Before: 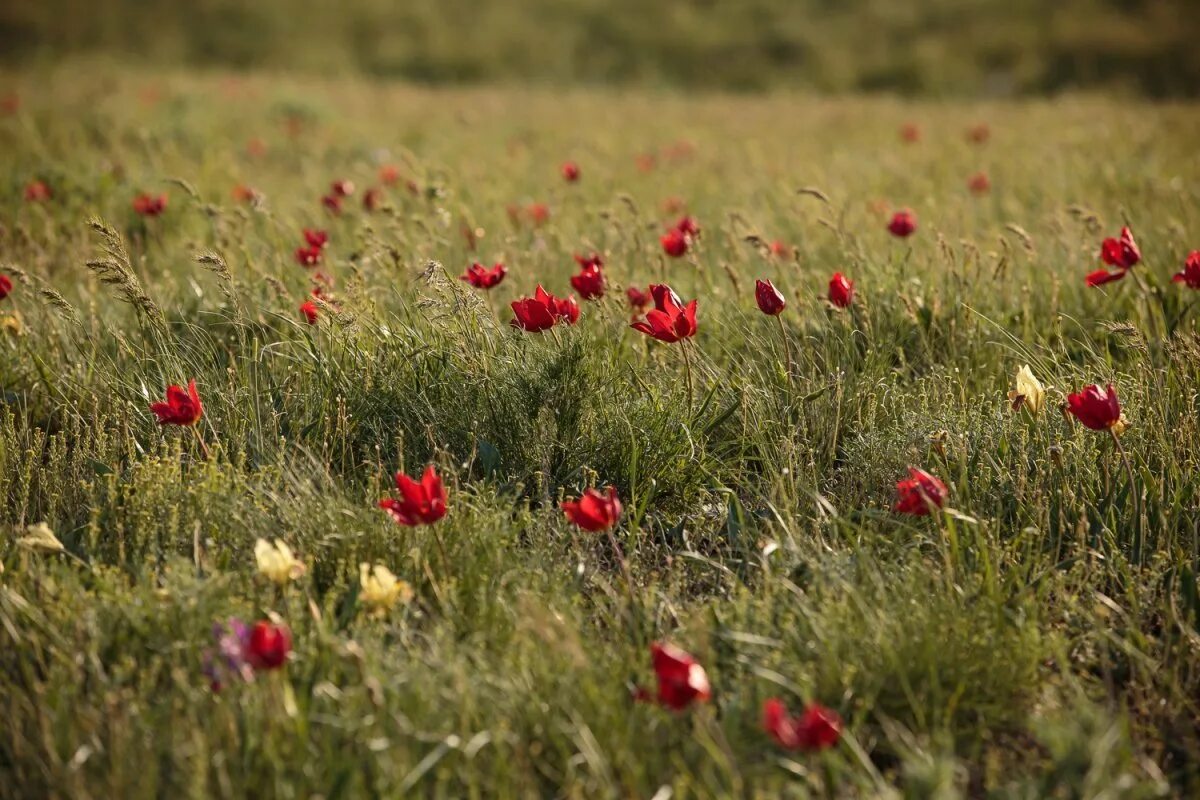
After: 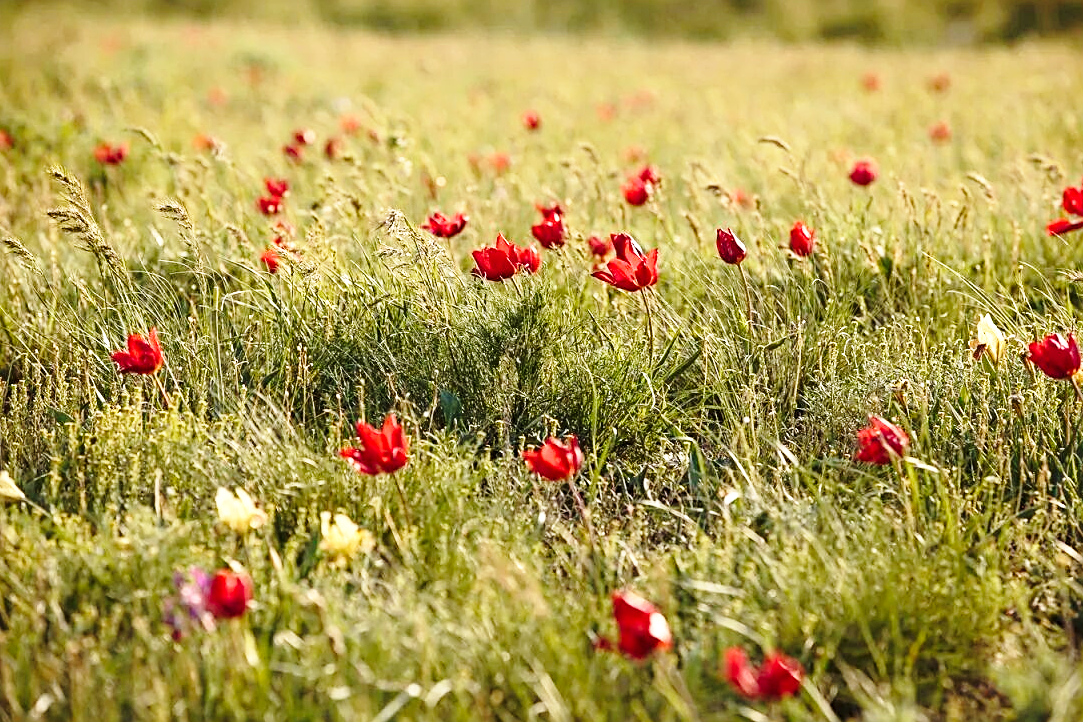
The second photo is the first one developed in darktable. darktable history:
crop: left 3.305%, top 6.436%, right 6.389%, bottom 3.258%
exposure: exposure 0.493 EV, compensate highlight preservation false
base curve: curves: ch0 [(0, 0) (0.028, 0.03) (0.121, 0.232) (0.46, 0.748) (0.859, 0.968) (1, 1)], preserve colors none
sharpen: on, module defaults
